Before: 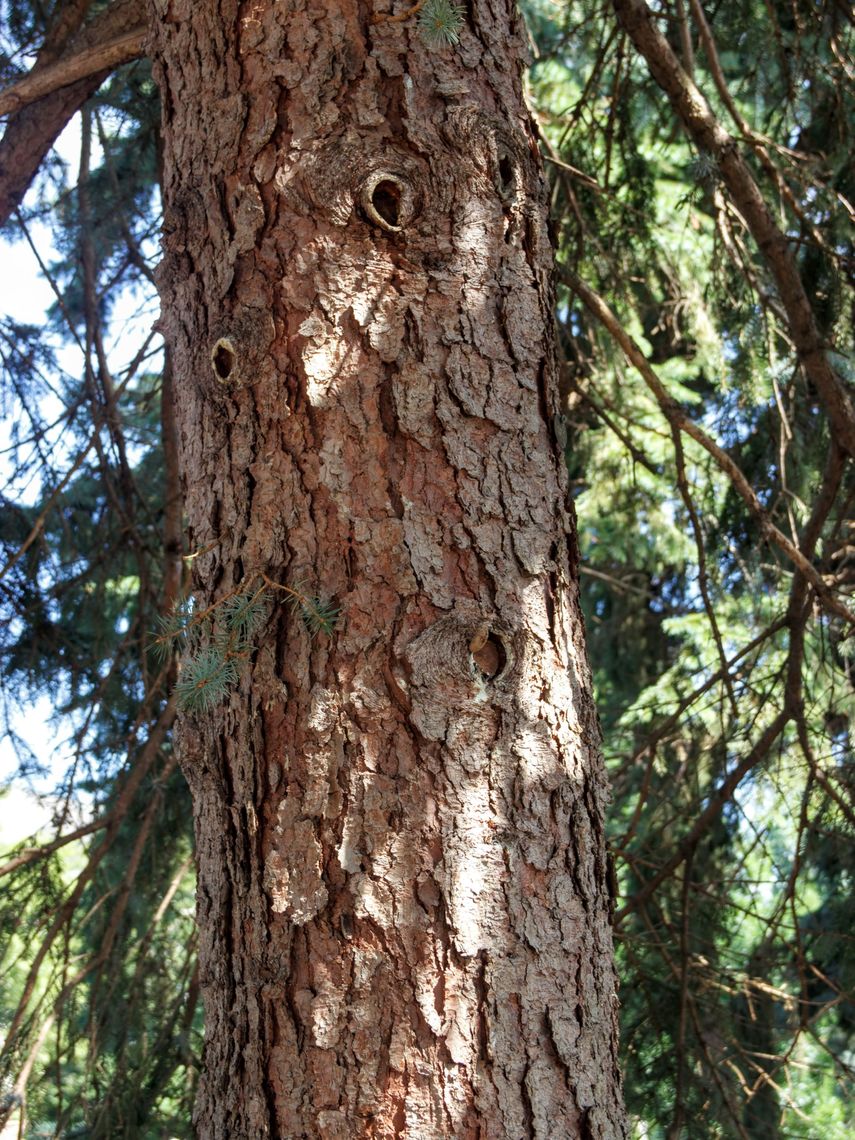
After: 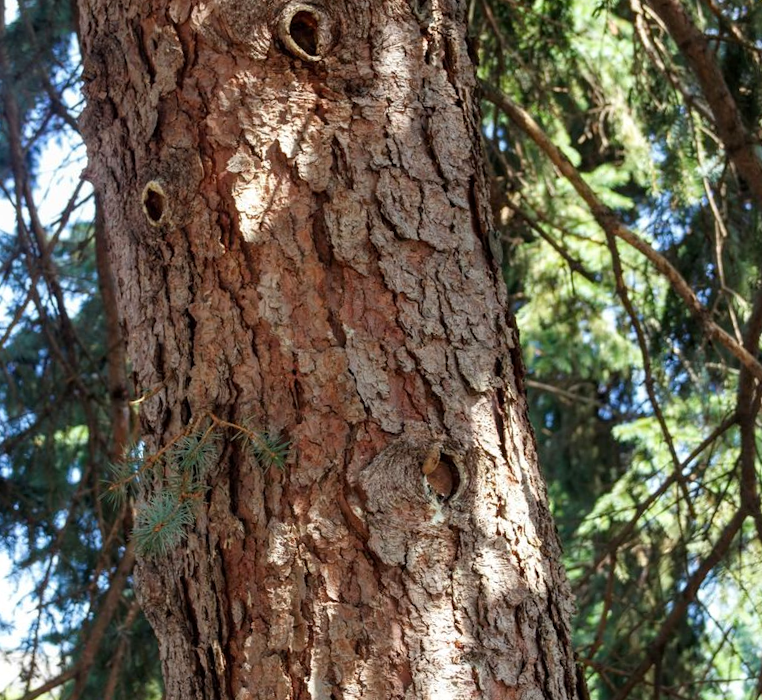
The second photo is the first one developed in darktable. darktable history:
rotate and perspective: rotation -4.57°, crop left 0.054, crop right 0.944, crop top 0.087, crop bottom 0.914
crop: left 5.596%, top 10.314%, right 3.534%, bottom 19.395%
color correction: saturation 1.1
